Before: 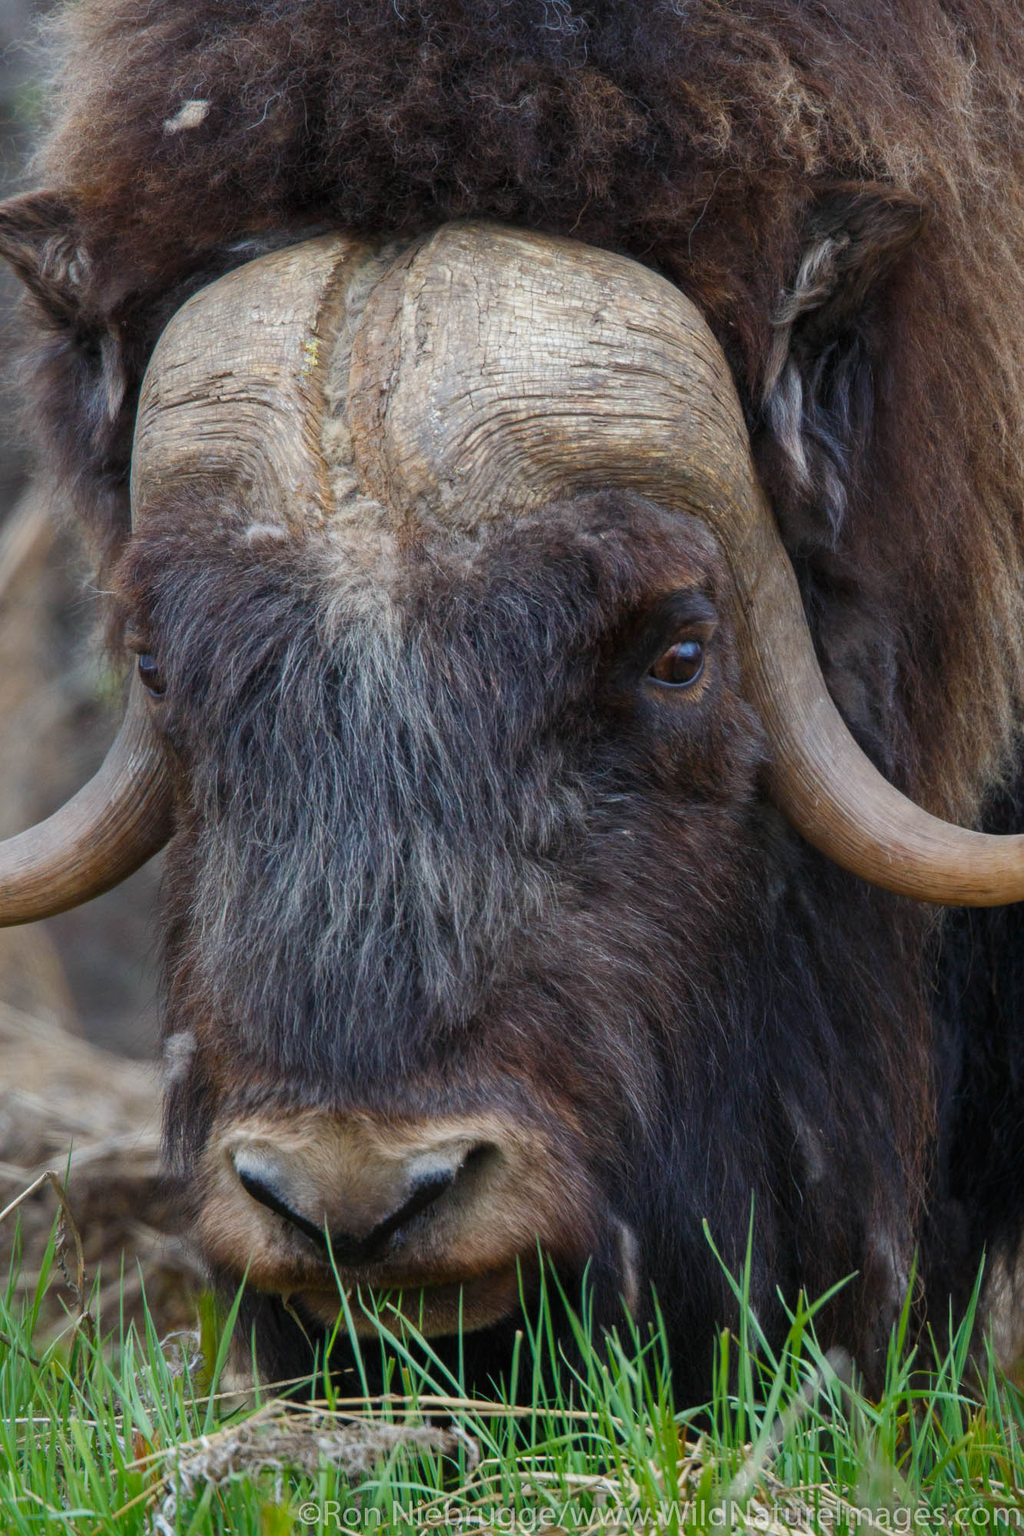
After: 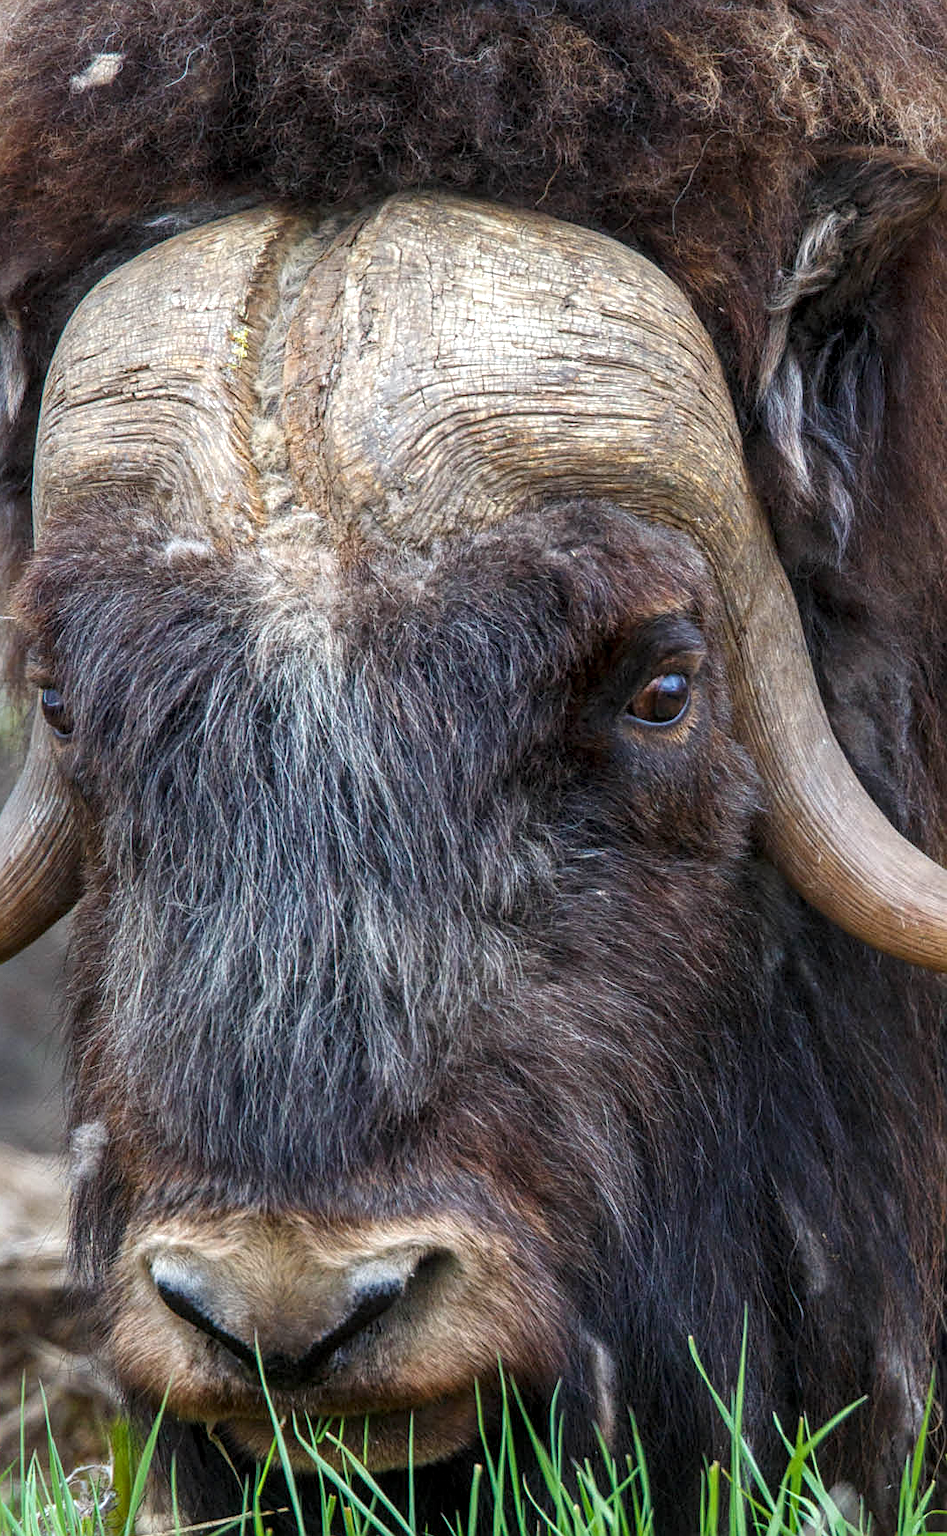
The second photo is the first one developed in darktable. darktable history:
crop: left 10.013%, top 3.536%, right 9.254%, bottom 9.252%
local contrast: detail 130%
exposure: exposure 0.527 EV, compensate highlight preservation false
sharpen: on, module defaults
